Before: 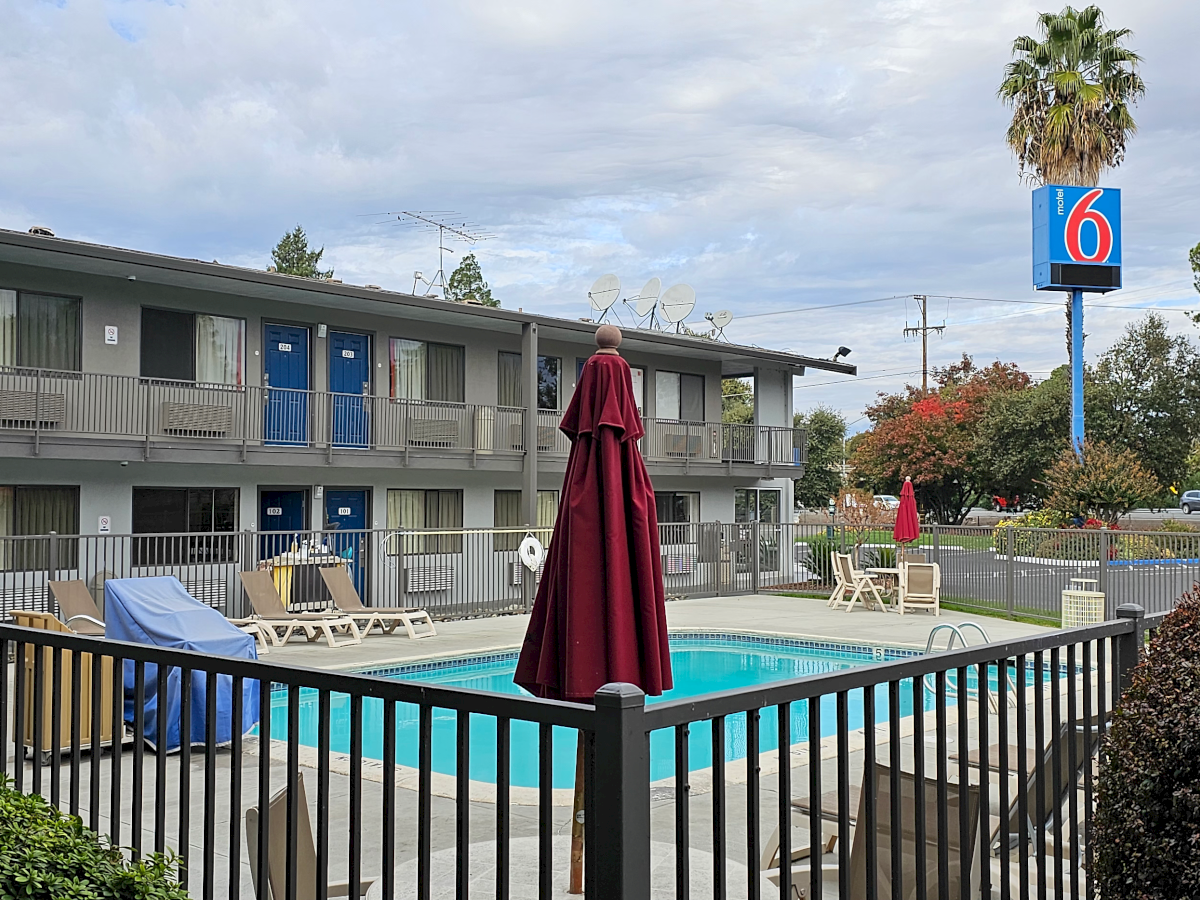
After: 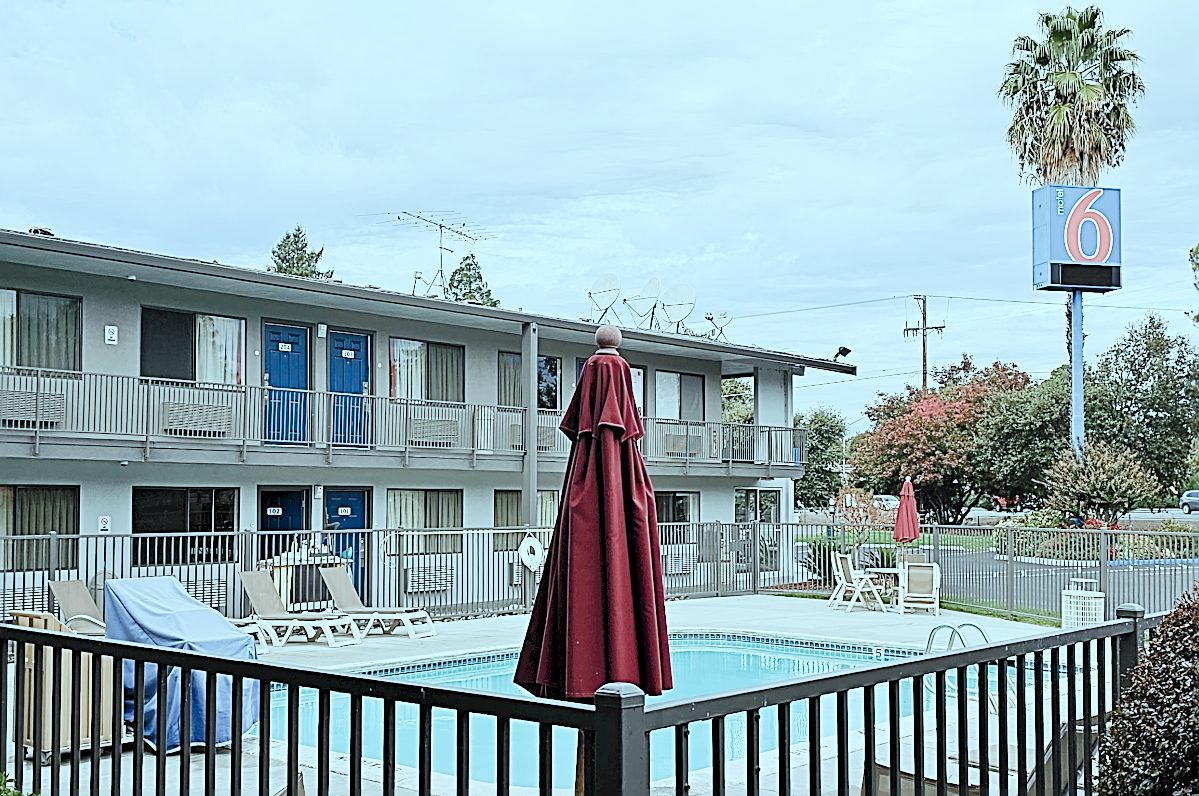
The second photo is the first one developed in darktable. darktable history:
crop and rotate: top 0%, bottom 11.54%
exposure: black level correction 0, exposure 1.2 EV, compensate highlight preservation false
color balance rgb: power › luminance -3.618%, power › hue 142.6°, perceptual saturation grading › global saturation 20%, perceptual saturation grading › highlights -49.987%, perceptual saturation grading › shadows 24.034%, global vibrance 20%
filmic rgb: black relative exposure -7.65 EV, white relative exposure 4.56 EV, threshold 5.96 EV, hardness 3.61, color science v4 (2020), enable highlight reconstruction true
contrast brightness saturation: contrast 0.055, brightness -0.013, saturation -0.23
sharpen: radius 2.534, amount 0.625
color correction: highlights a* -10.37, highlights b* -10.26
